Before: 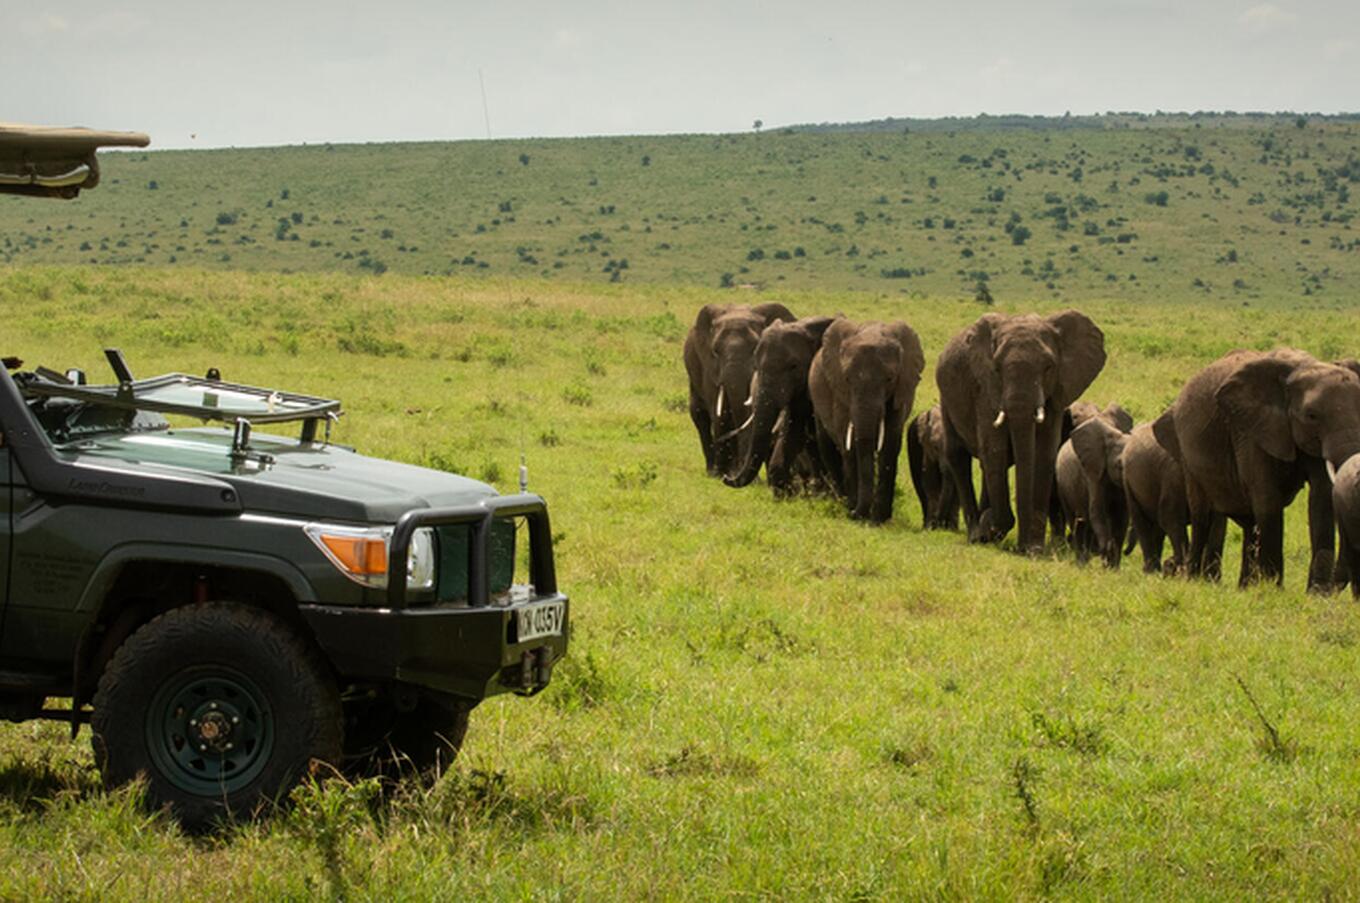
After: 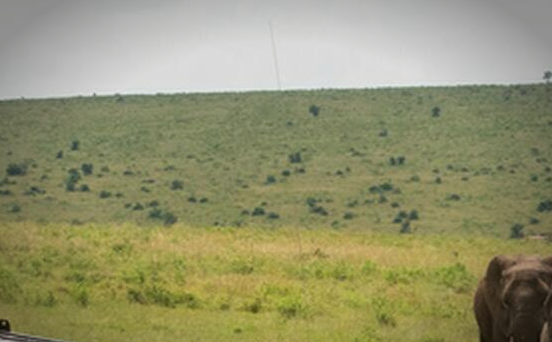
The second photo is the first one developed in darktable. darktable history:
tone equalizer: on, module defaults
white balance: red 1.009, blue 1.027
crop: left 15.452%, top 5.459%, right 43.956%, bottom 56.62%
vignetting: fall-off start 70.97%, brightness -0.584, saturation -0.118, width/height ratio 1.333
